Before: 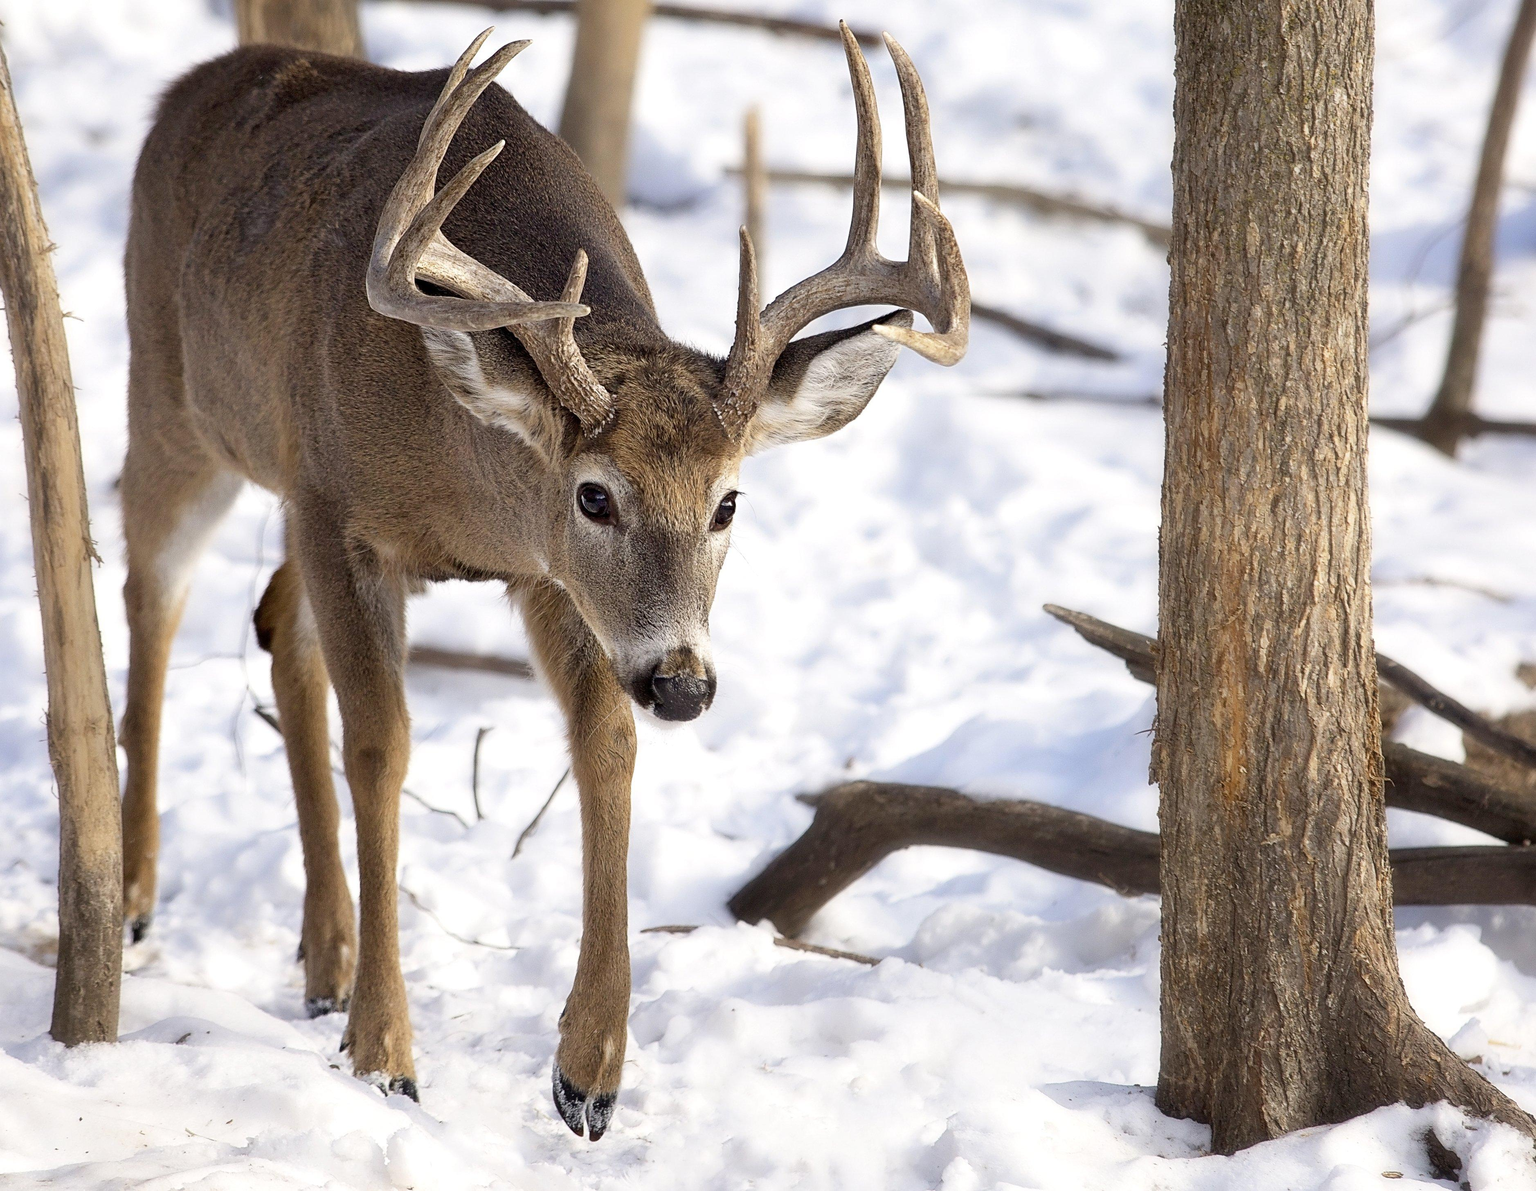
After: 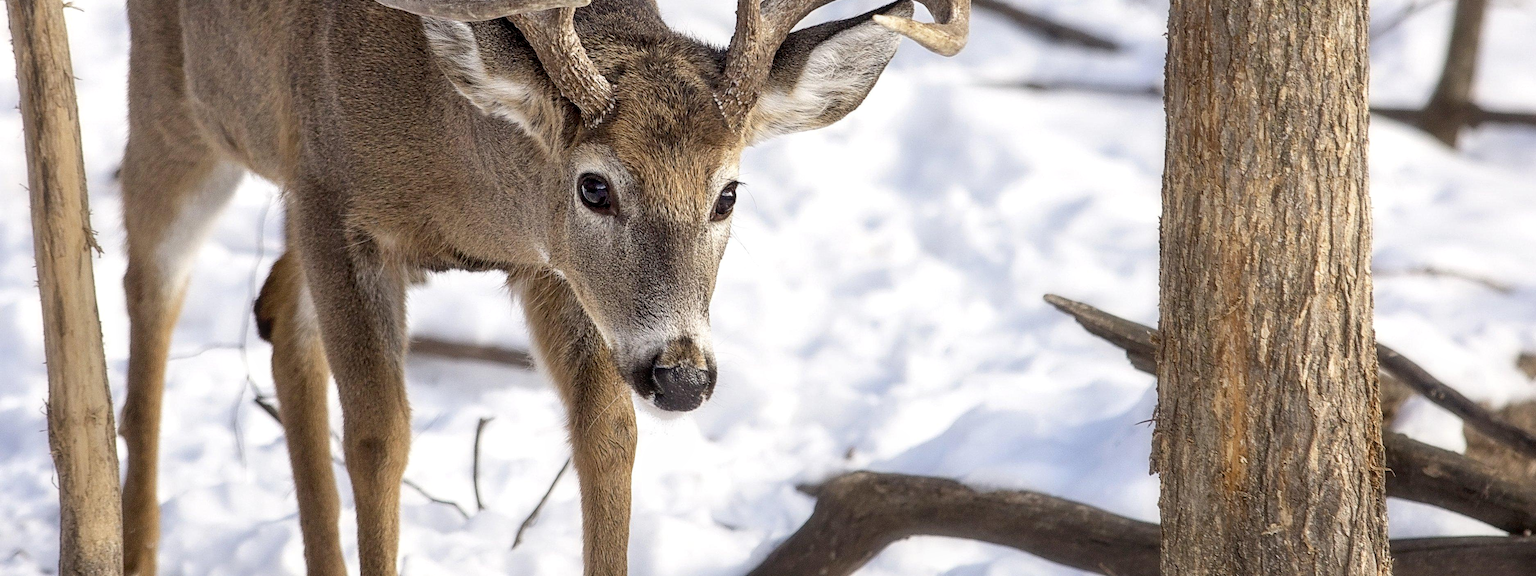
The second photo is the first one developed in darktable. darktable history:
crop and rotate: top 26.056%, bottom 25.543%
local contrast: on, module defaults
